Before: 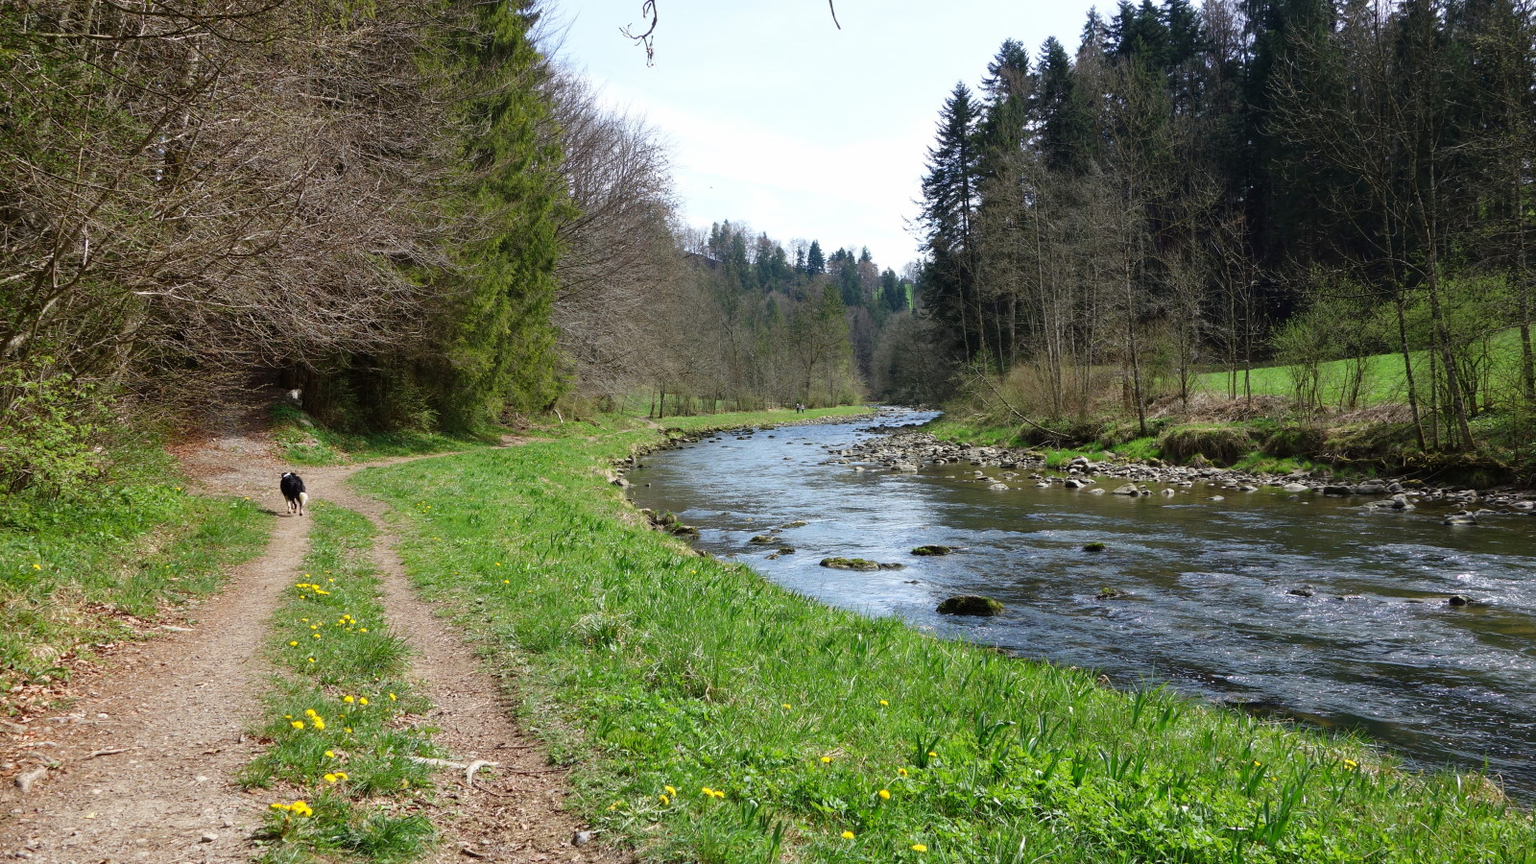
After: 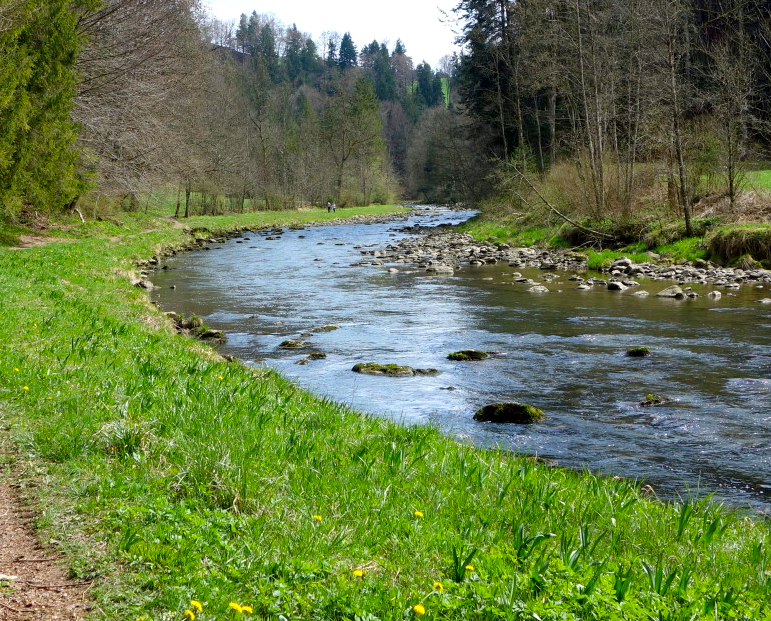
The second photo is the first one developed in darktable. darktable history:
crop: left 31.401%, top 24.319%, right 20.382%, bottom 6.607%
color balance rgb: global offset › luminance -0.468%, linear chroma grading › global chroma 15.331%, perceptual saturation grading › global saturation -0.078%, perceptual brilliance grading › global brilliance 3.5%, global vibrance 0.282%
